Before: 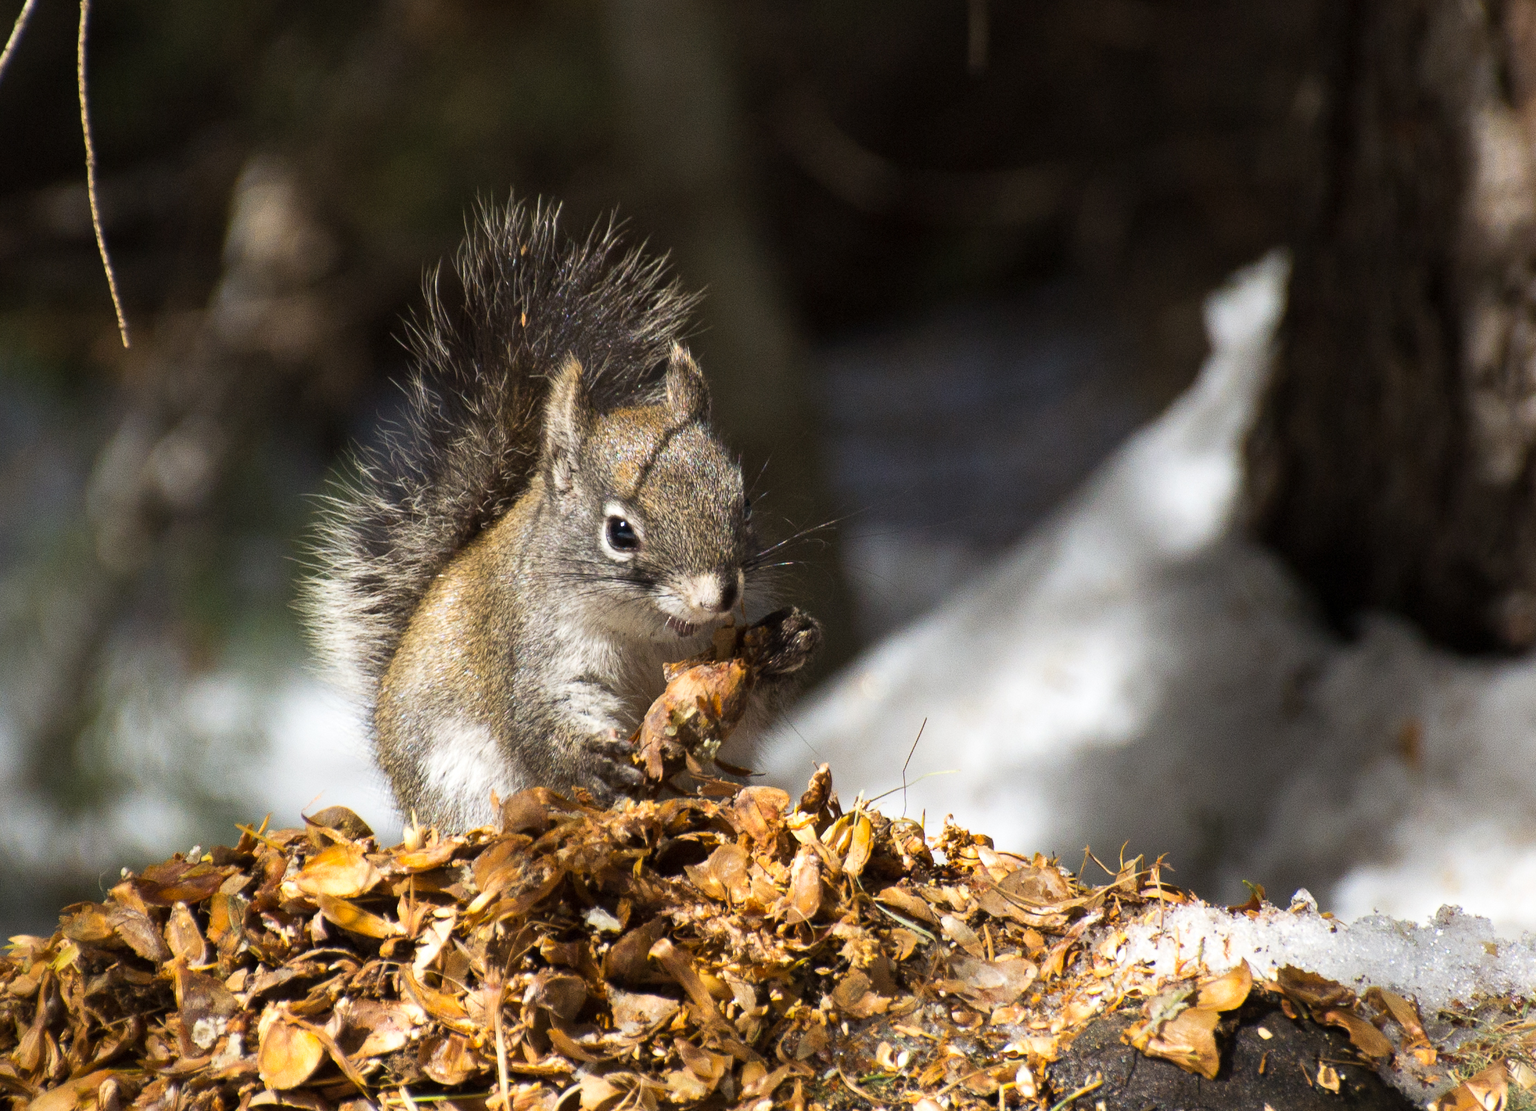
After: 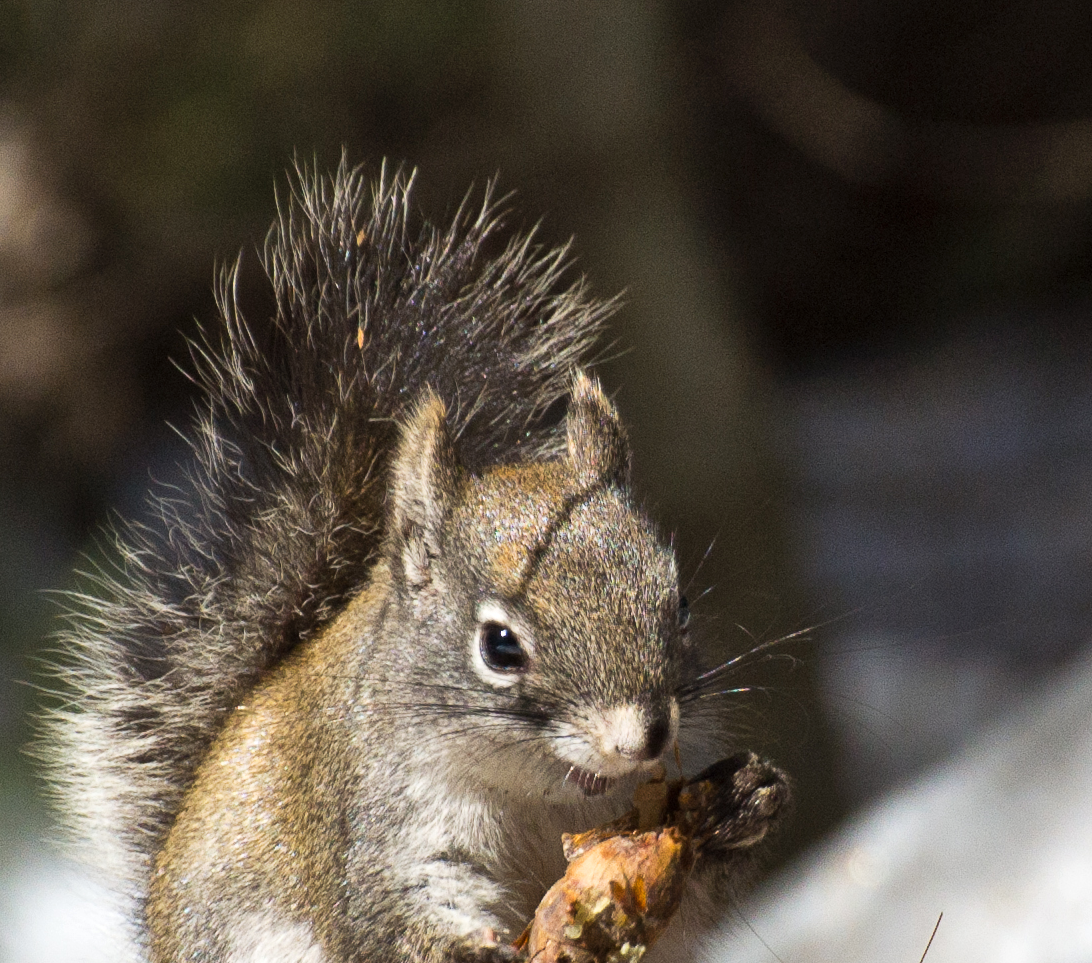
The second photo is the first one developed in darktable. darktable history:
shadows and highlights: shadows 37.27, highlights -28.18, soften with gaussian
crop: left 17.835%, top 7.675%, right 32.881%, bottom 32.213%
